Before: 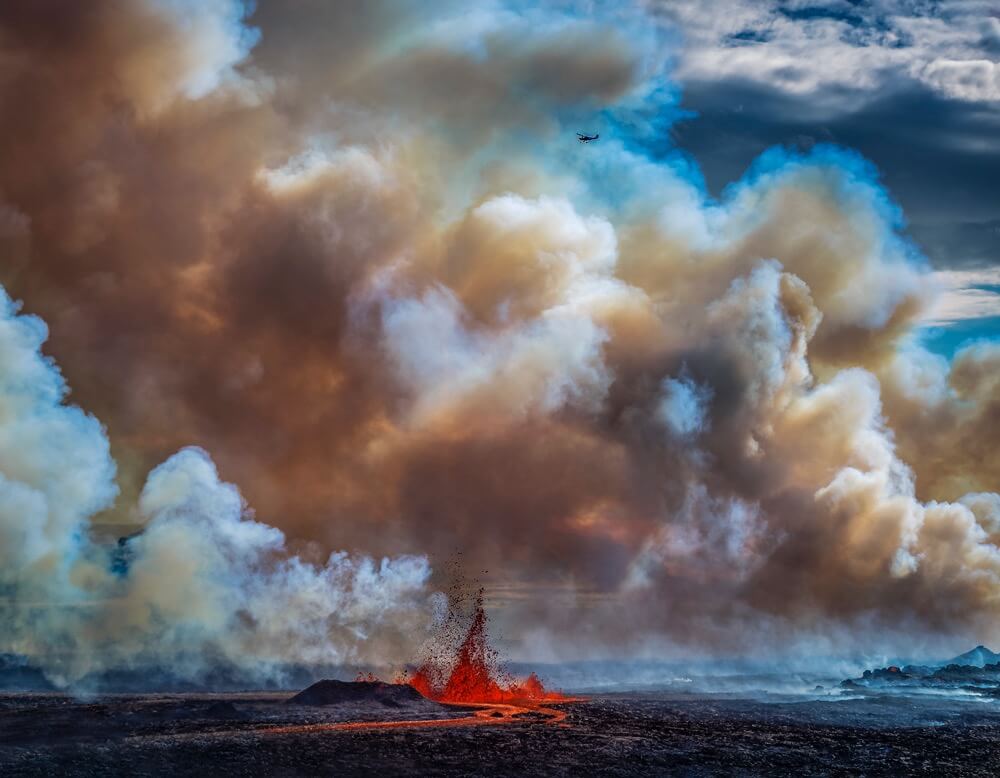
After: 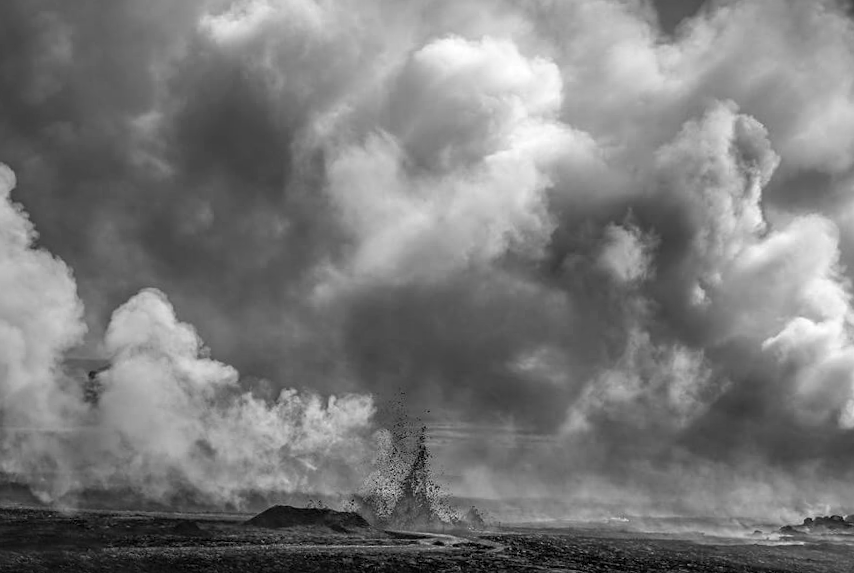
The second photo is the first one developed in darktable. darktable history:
shadows and highlights: shadows 25, highlights -25
monochrome: a -74.22, b 78.2
sharpen: amount 0.2
exposure: exposure 0.556 EV, compensate highlight preservation false
rotate and perspective: rotation 0.062°, lens shift (vertical) 0.115, lens shift (horizontal) -0.133, crop left 0.047, crop right 0.94, crop top 0.061, crop bottom 0.94
crop: top 20.916%, right 9.437%, bottom 0.316%
